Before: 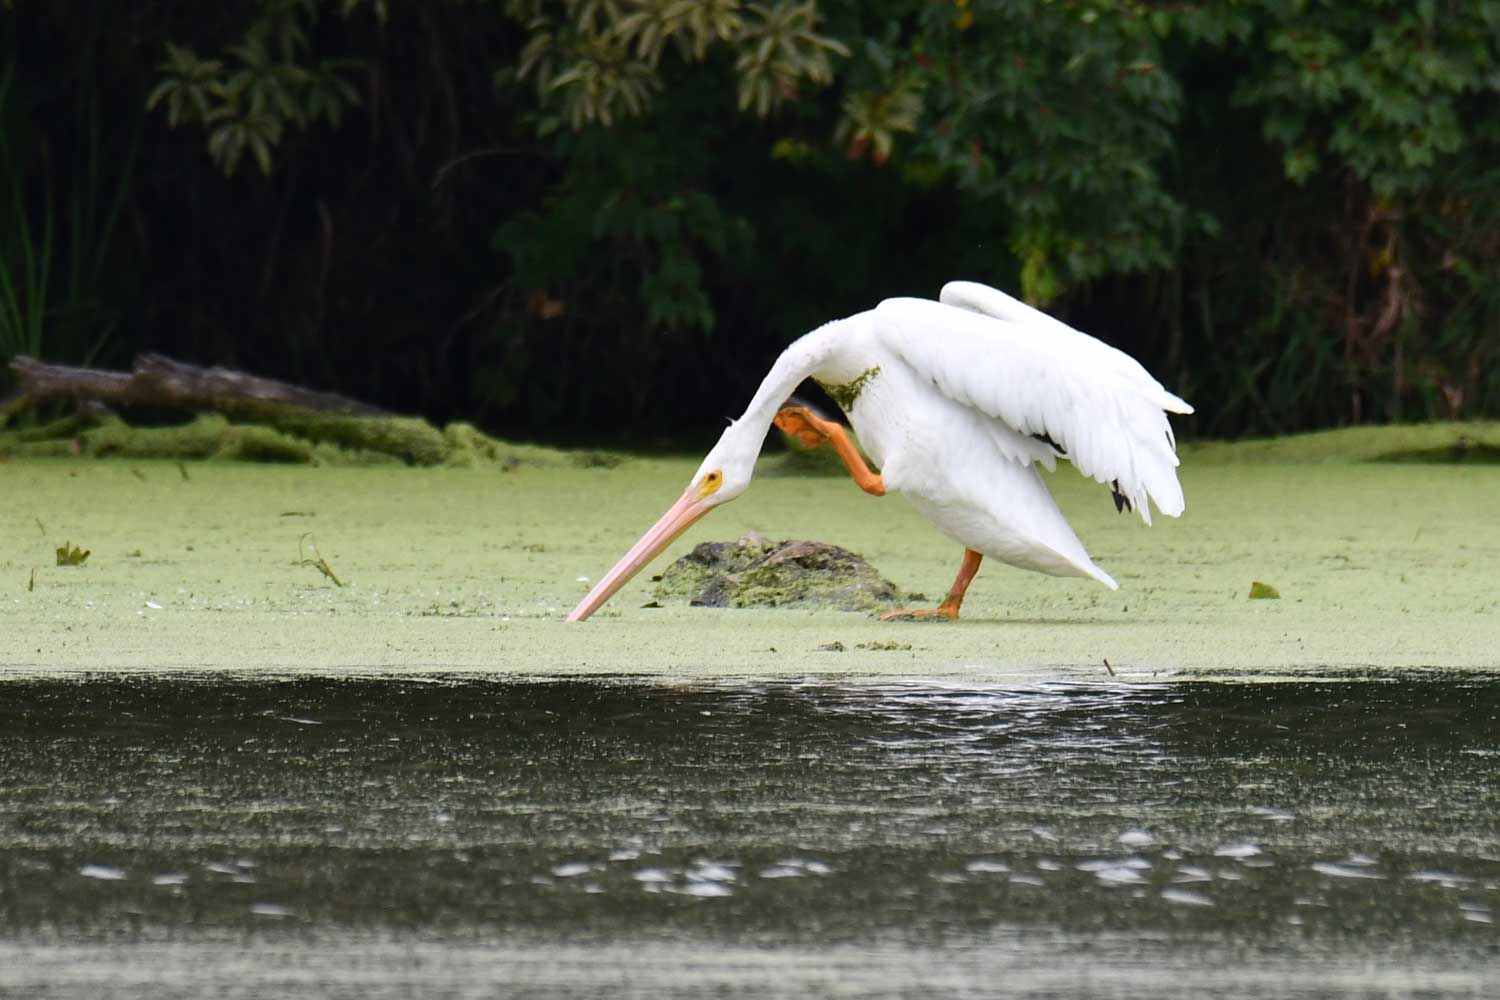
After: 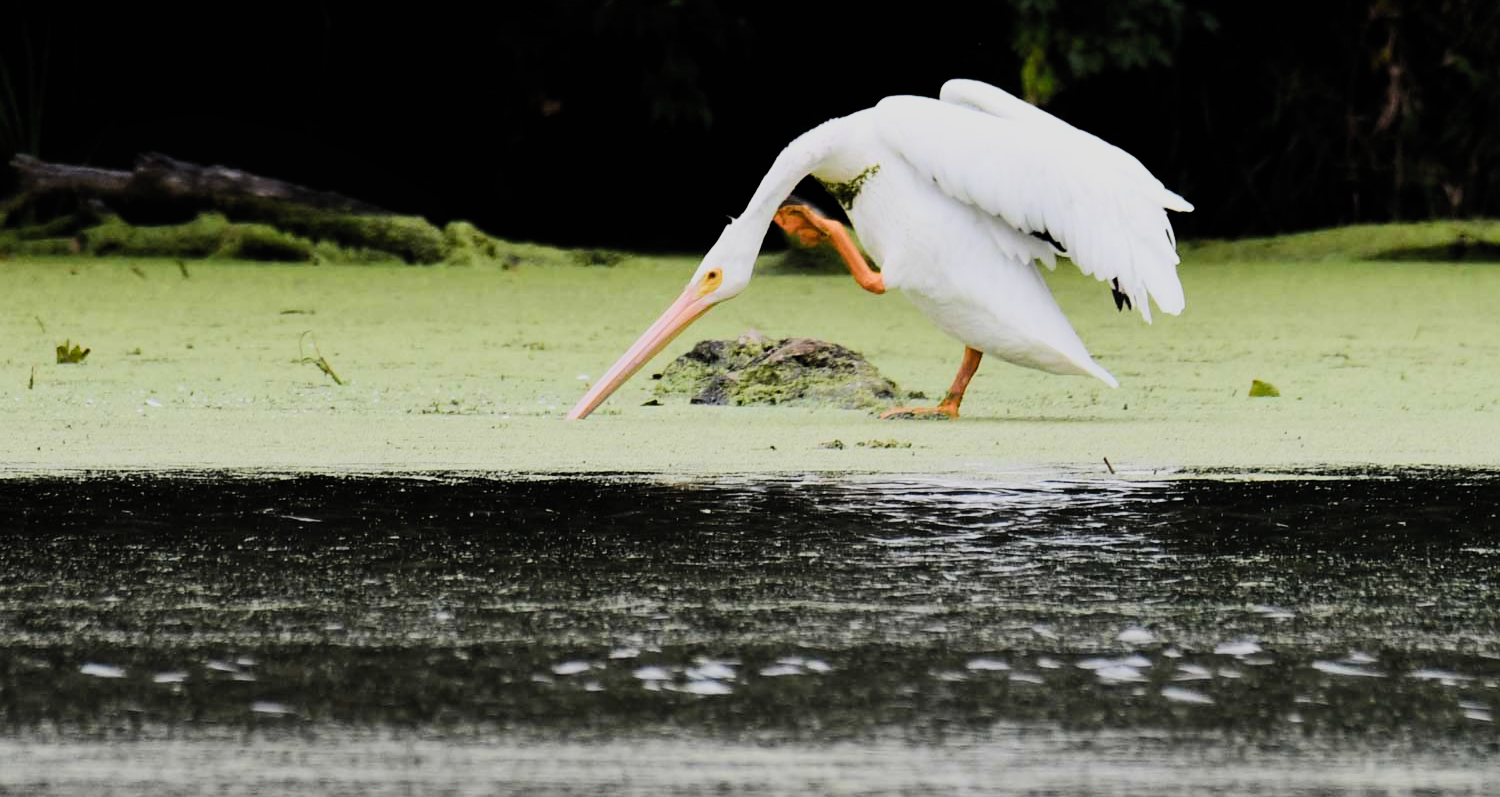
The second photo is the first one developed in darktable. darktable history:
crop and rotate: top 20.274%
filmic rgb: black relative exposure -5.03 EV, white relative exposure 3.97 EV, hardness 2.88, contrast 1.506, color science v5 (2021), contrast in shadows safe, contrast in highlights safe
color balance rgb: perceptual saturation grading › global saturation 19.567%
local contrast: mode bilateral grid, contrast 99, coarseness 100, detail 89%, midtone range 0.2
